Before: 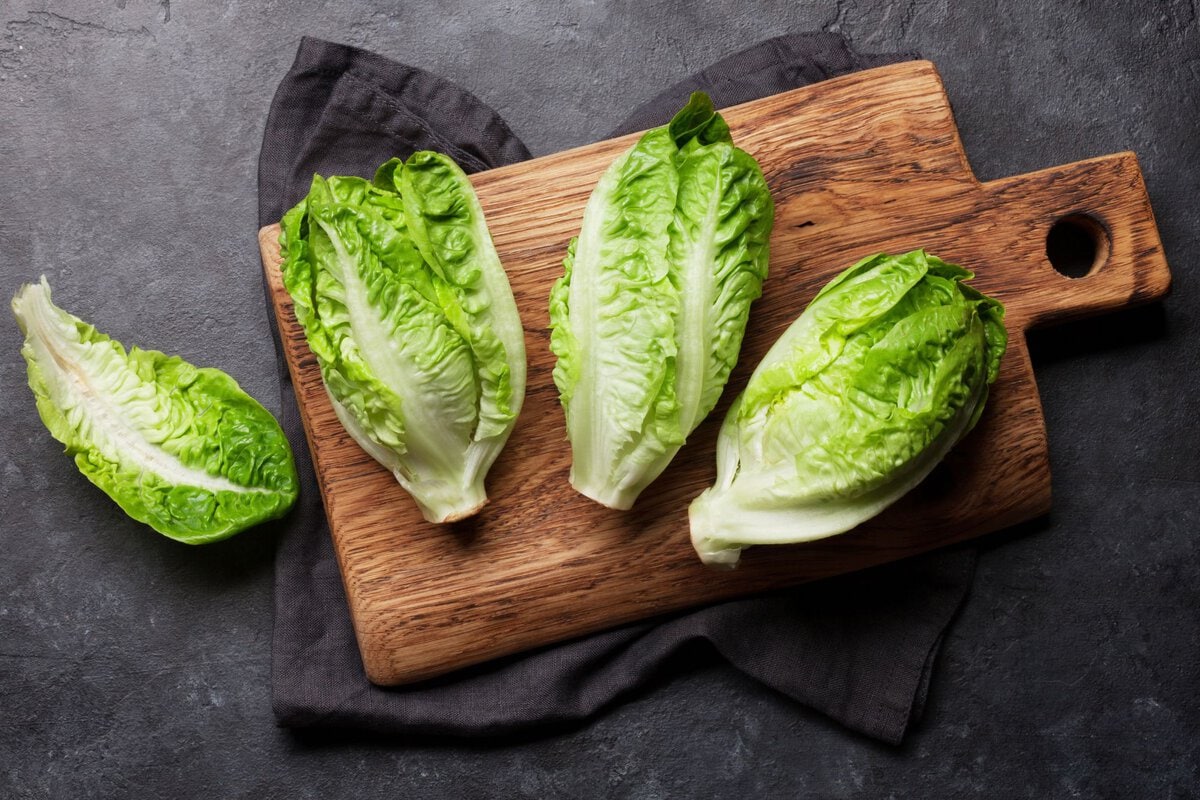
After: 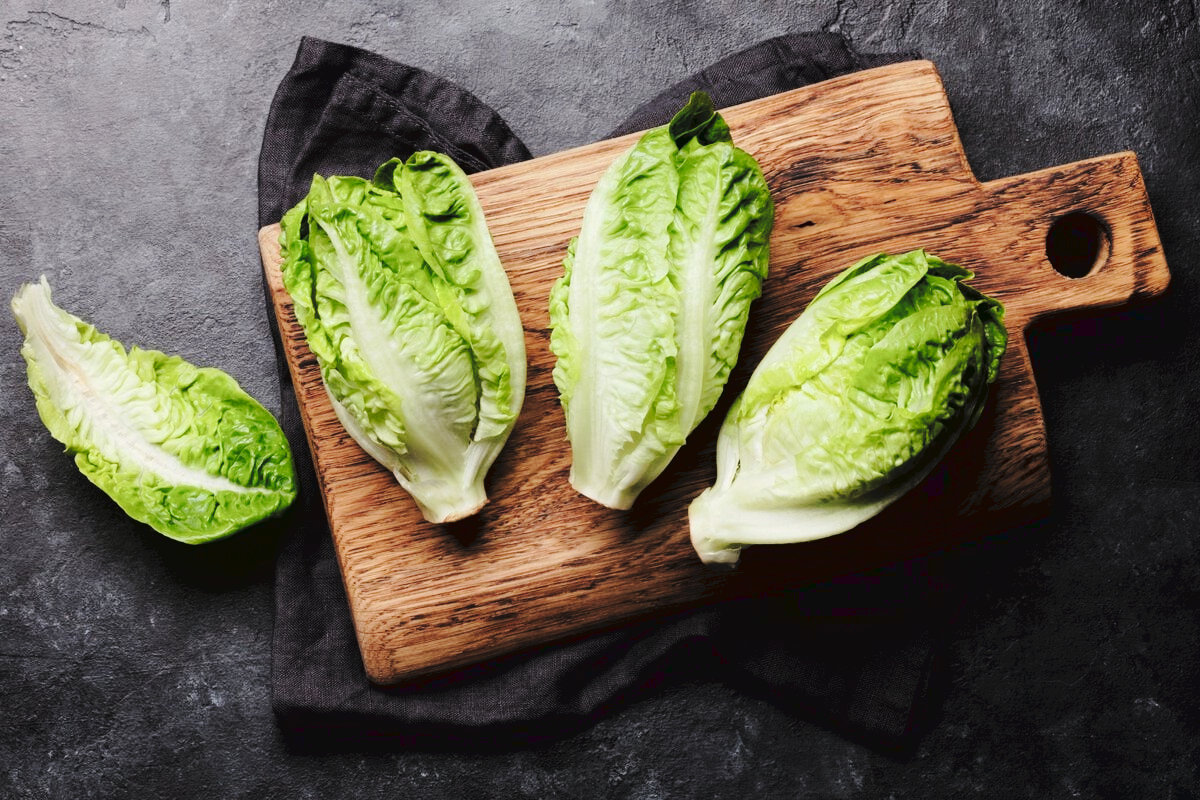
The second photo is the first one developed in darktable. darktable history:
filmic rgb: black relative exposure -3.68 EV, white relative exposure 2.44 EV, hardness 3.29, preserve chrominance max RGB, color science v6 (2022), contrast in shadows safe, contrast in highlights safe
tone curve: curves: ch0 [(0, 0) (0.003, 0.06) (0.011, 0.071) (0.025, 0.085) (0.044, 0.104) (0.069, 0.123) (0.1, 0.146) (0.136, 0.167) (0.177, 0.205) (0.224, 0.248) (0.277, 0.309) (0.335, 0.384) (0.399, 0.467) (0.468, 0.553) (0.543, 0.633) (0.623, 0.698) (0.709, 0.769) (0.801, 0.841) (0.898, 0.912) (1, 1)], preserve colors none
